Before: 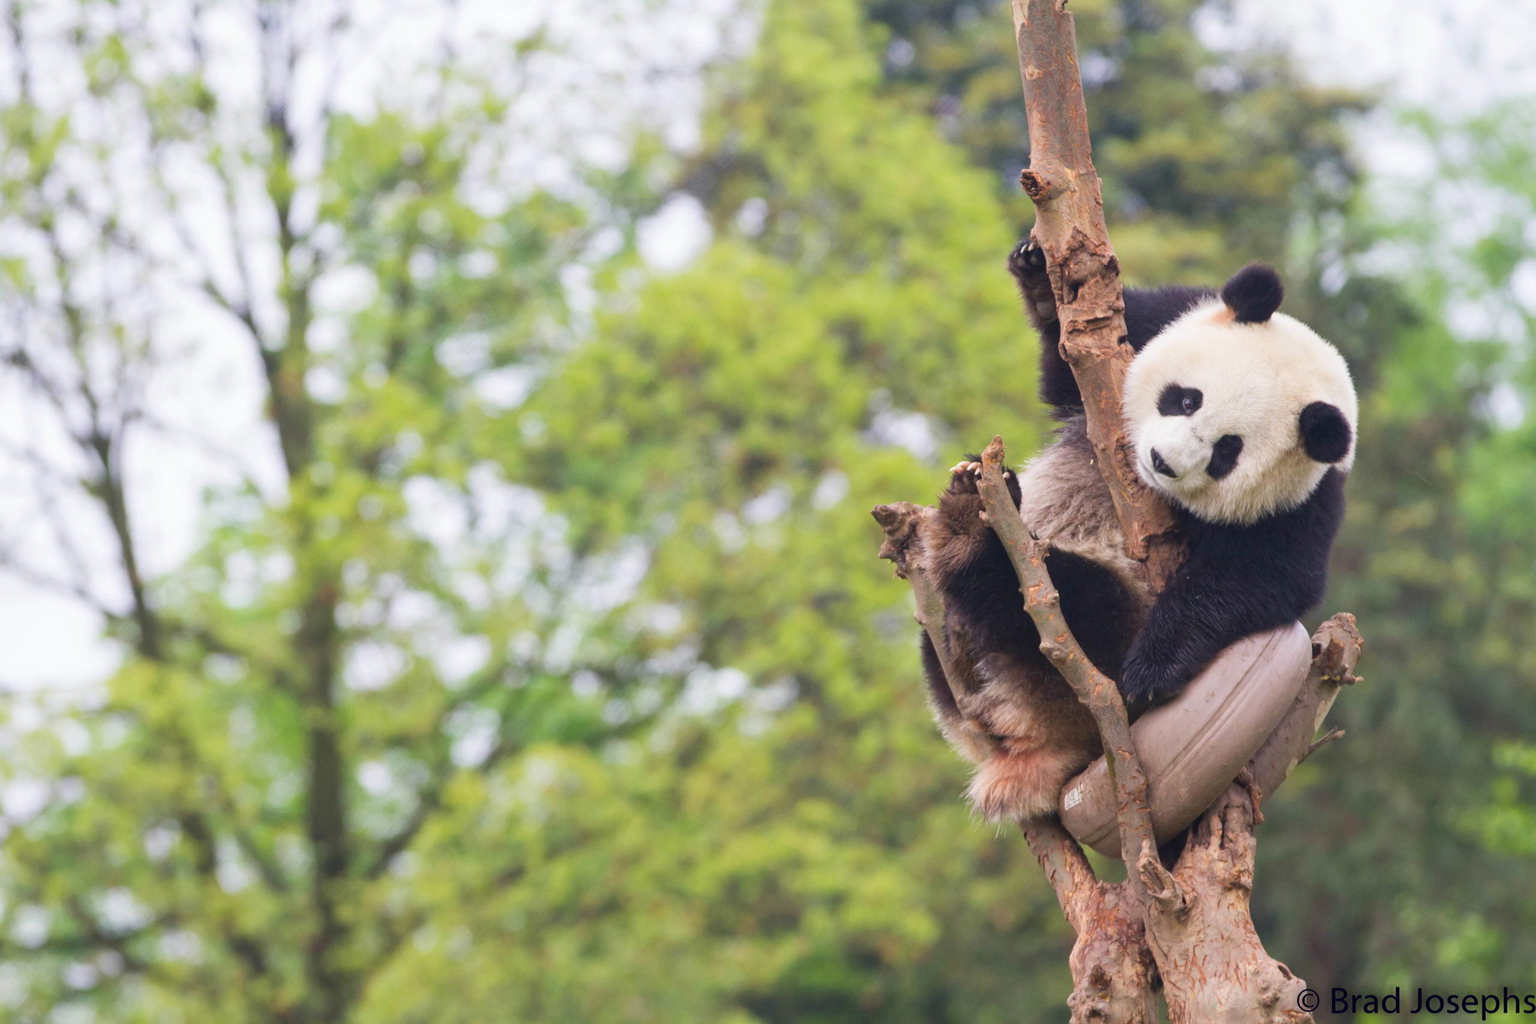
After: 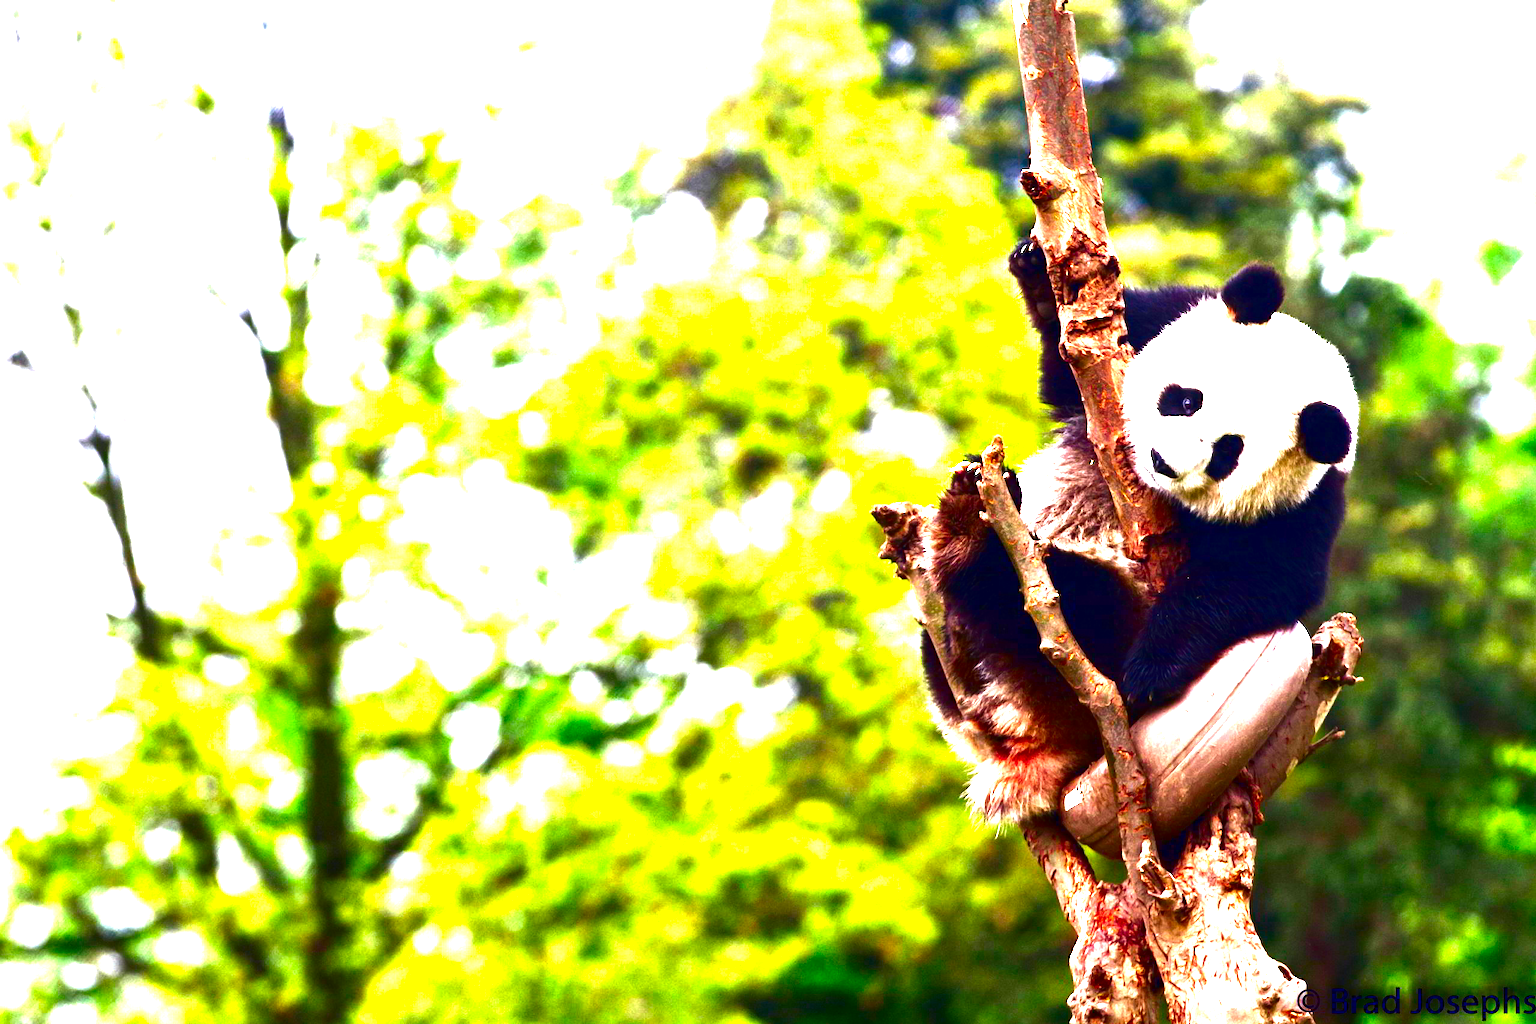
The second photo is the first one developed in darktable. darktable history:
contrast brightness saturation: brightness -0.996, saturation 0.987
exposure: black level correction 0.001, exposure 1.64 EV, compensate highlight preservation false
